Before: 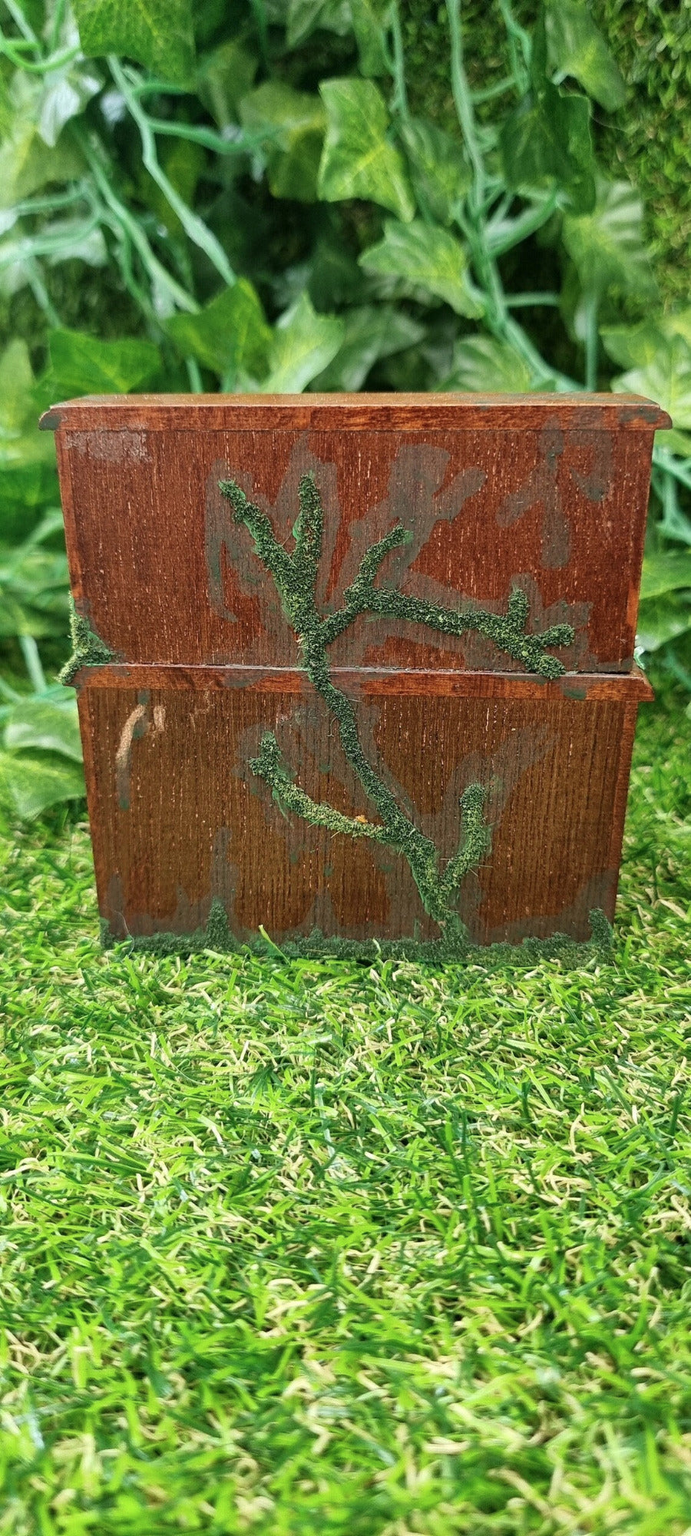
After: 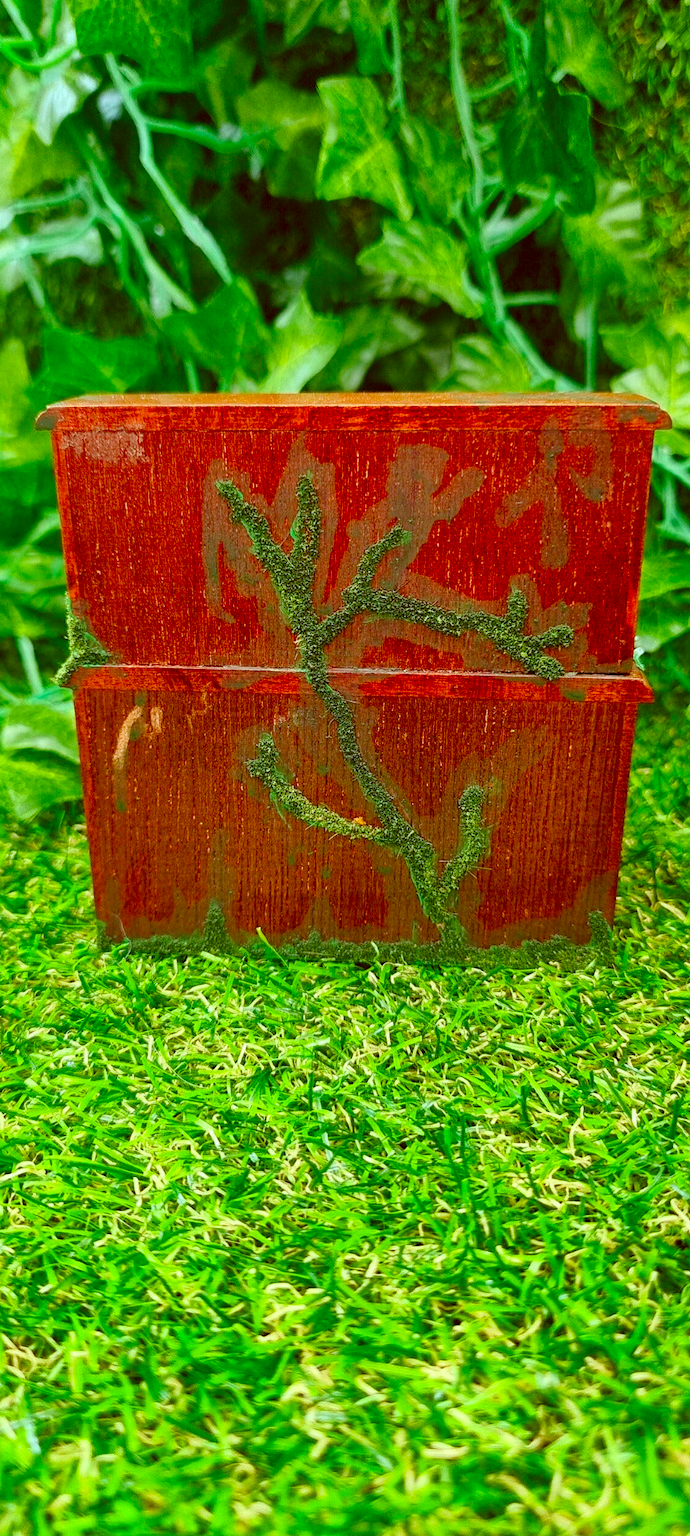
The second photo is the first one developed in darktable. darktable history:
crop and rotate: left 0.614%, top 0.179%, bottom 0.309%
color correction: highlights a* -7.23, highlights b* -0.161, shadows a* 20.08, shadows b* 11.73
color balance rgb: perceptual saturation grading › global saturation 35%, perceptual saturation grading › highlights -30%, perceptual saturation grading › shadows 35%, perceptual brilliance grading › global brilliance 3%, perceptual brilliance grading › highlights -3%, perceptual brilliance grading › shadows 3%
contrast brightness saturation: saturation 0.5
tone equalizer: on, module defaults
